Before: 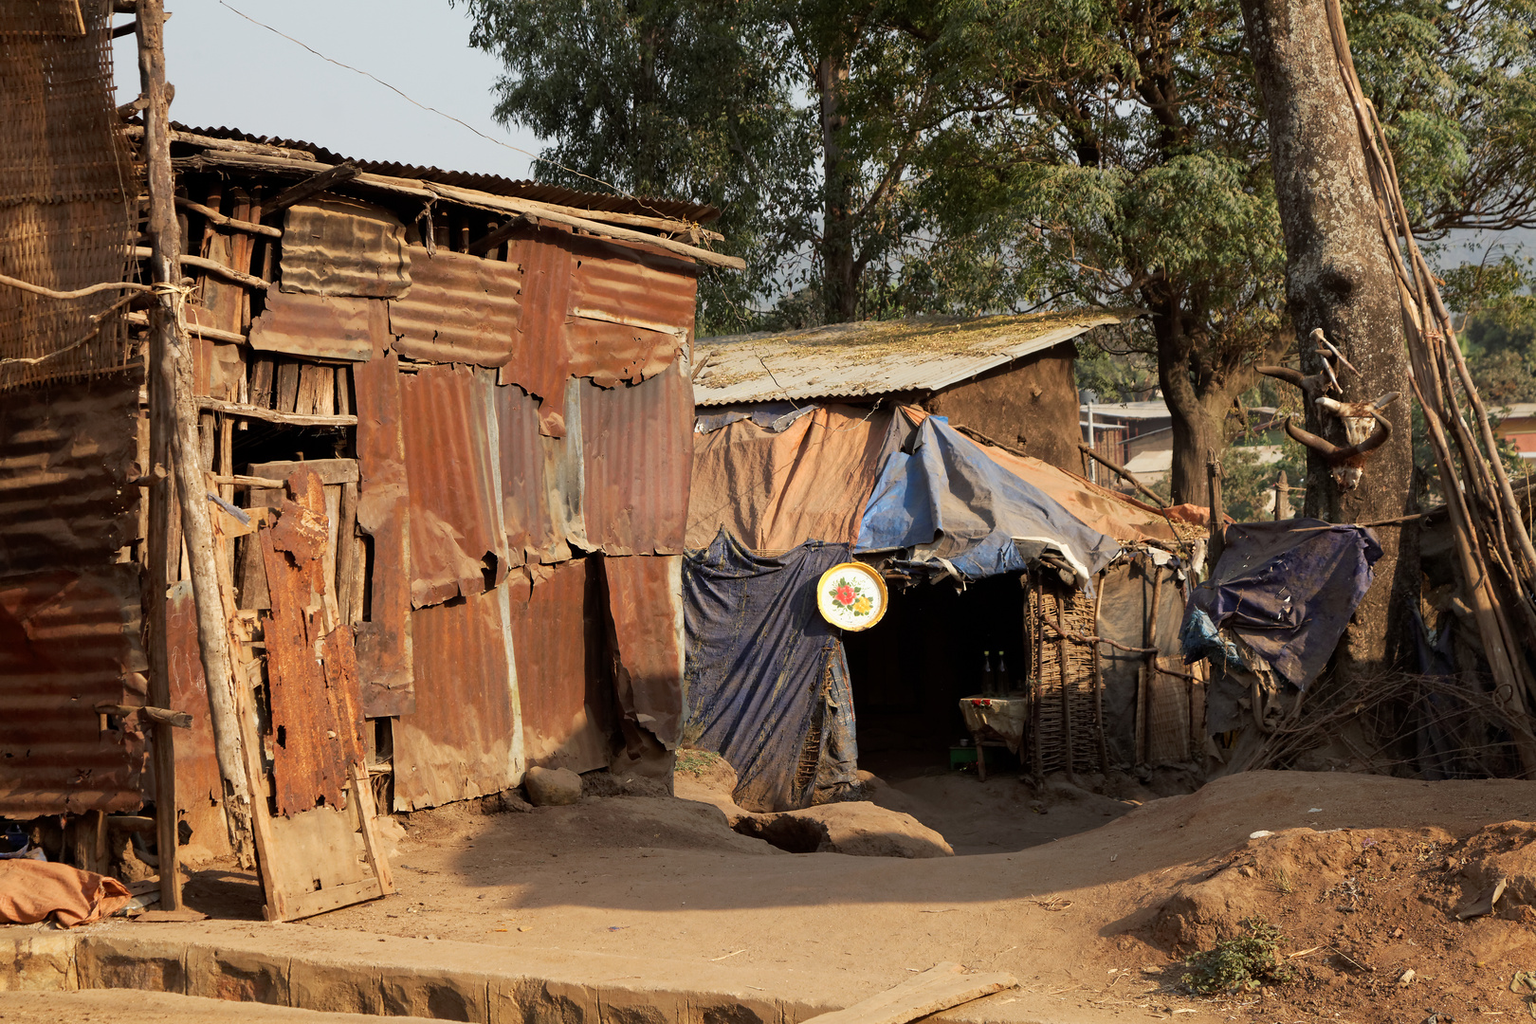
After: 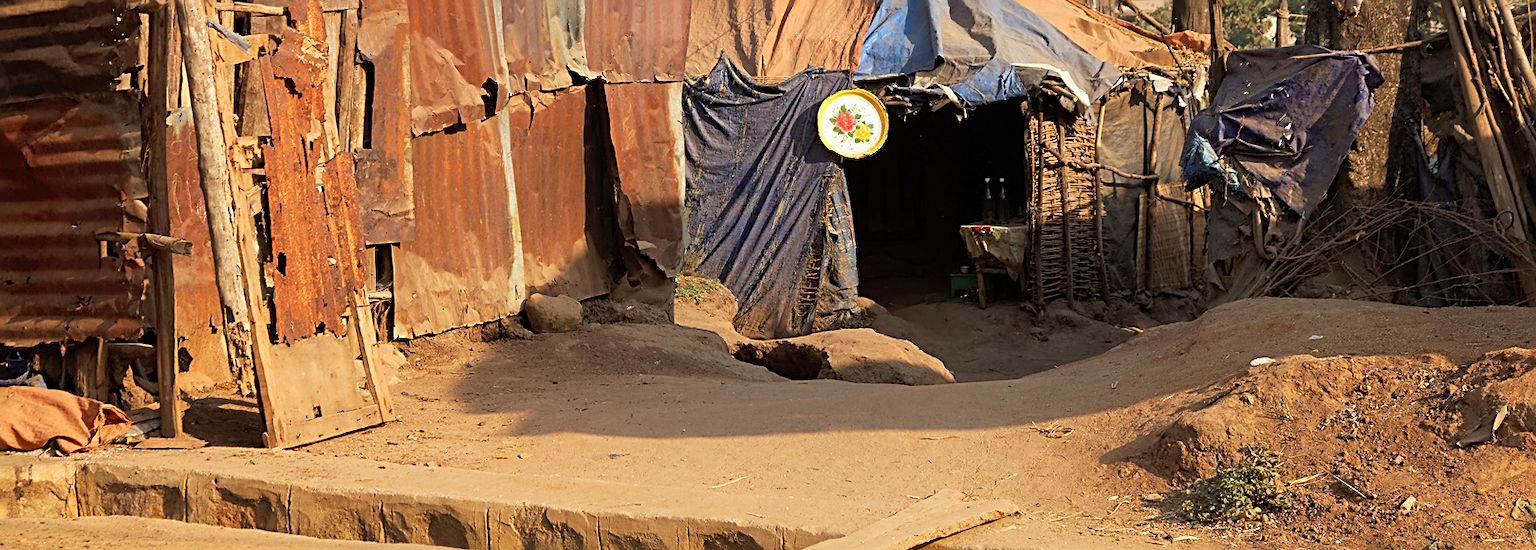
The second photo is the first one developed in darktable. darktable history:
contrast brightness saturation: contrast 0.07, brightness 0.08, saturation 0.18
crop and rotate: top 46.237%
sharpen: radius 2.531, amount 0.628
